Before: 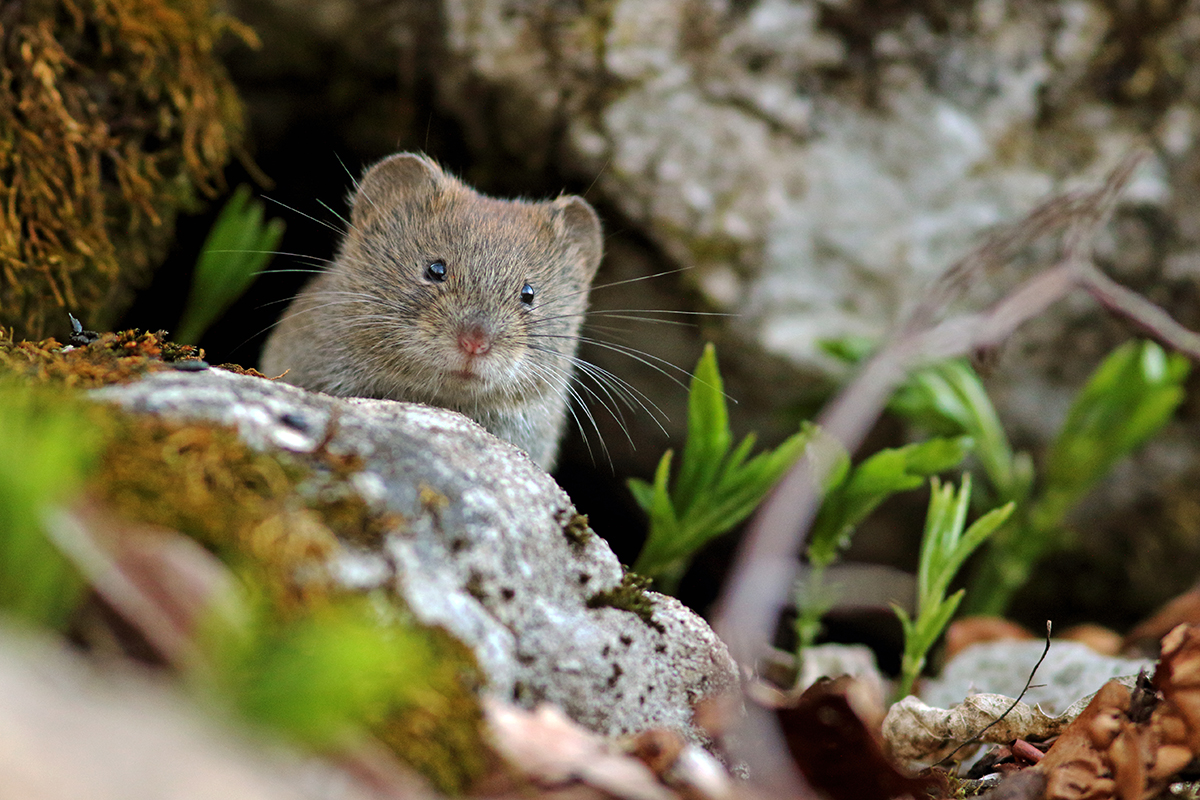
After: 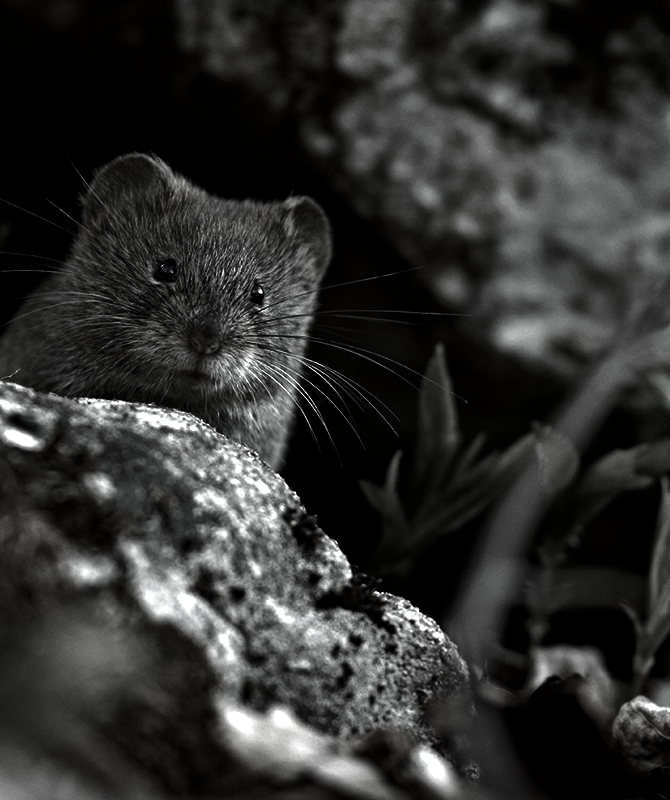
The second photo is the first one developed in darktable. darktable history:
color balance rgb: highlights gain › luminance 15.343%, highlights gain › chroma 3.937%, highlights gain › hue 208.75°, white fulcrum 0.997 EV, linear chroma grading › global chroma 14.876%, perceptual saturation grading › global saturation 19.345%, global vibrance 50.688%
crop and rotate: left 22.507%, right 21.583%
contrast brightness saturation: contrast 0.02, brightness -0.99, saturation -0.98
color correction: highlights b* -0.002
